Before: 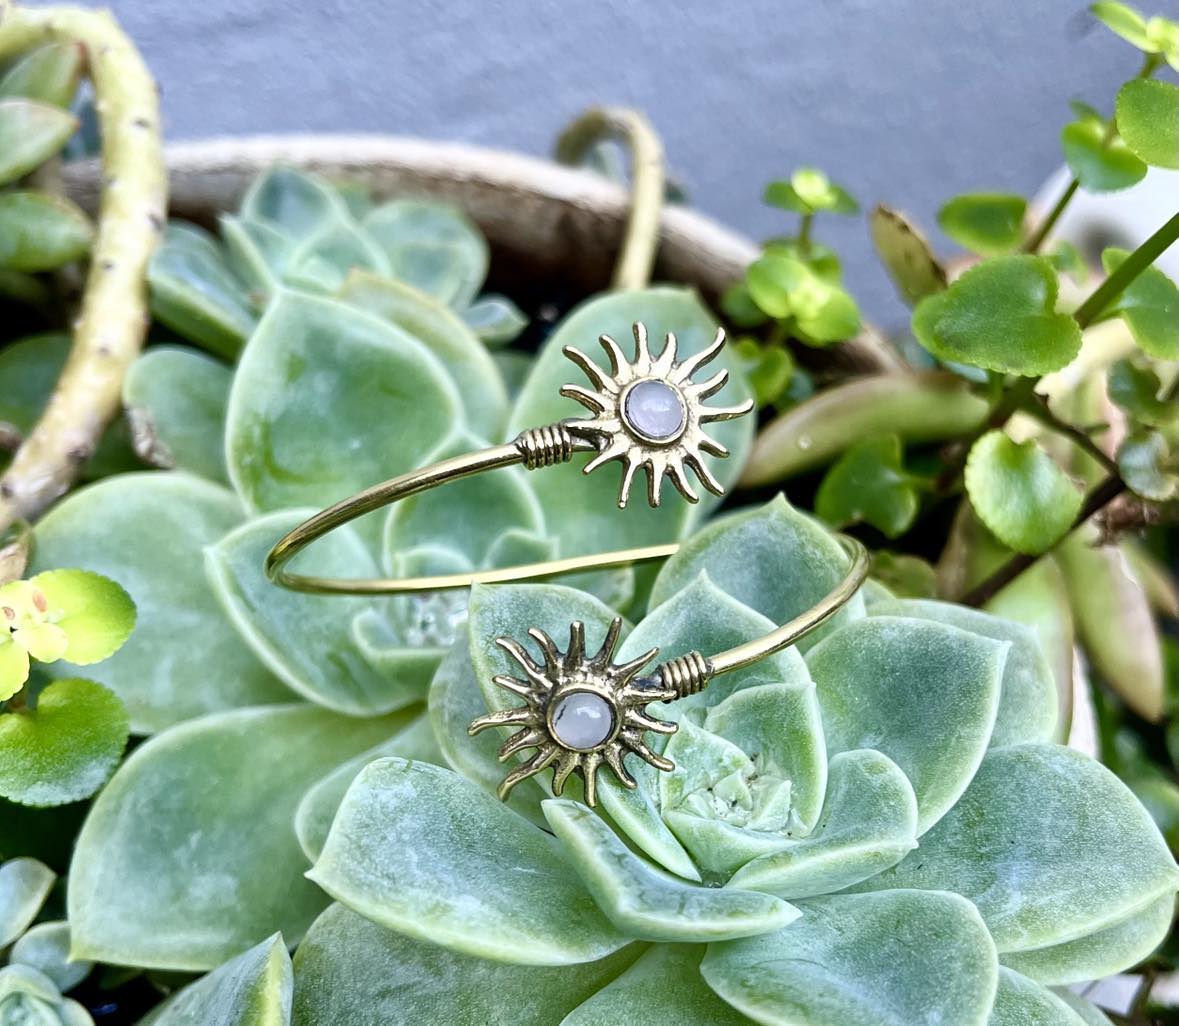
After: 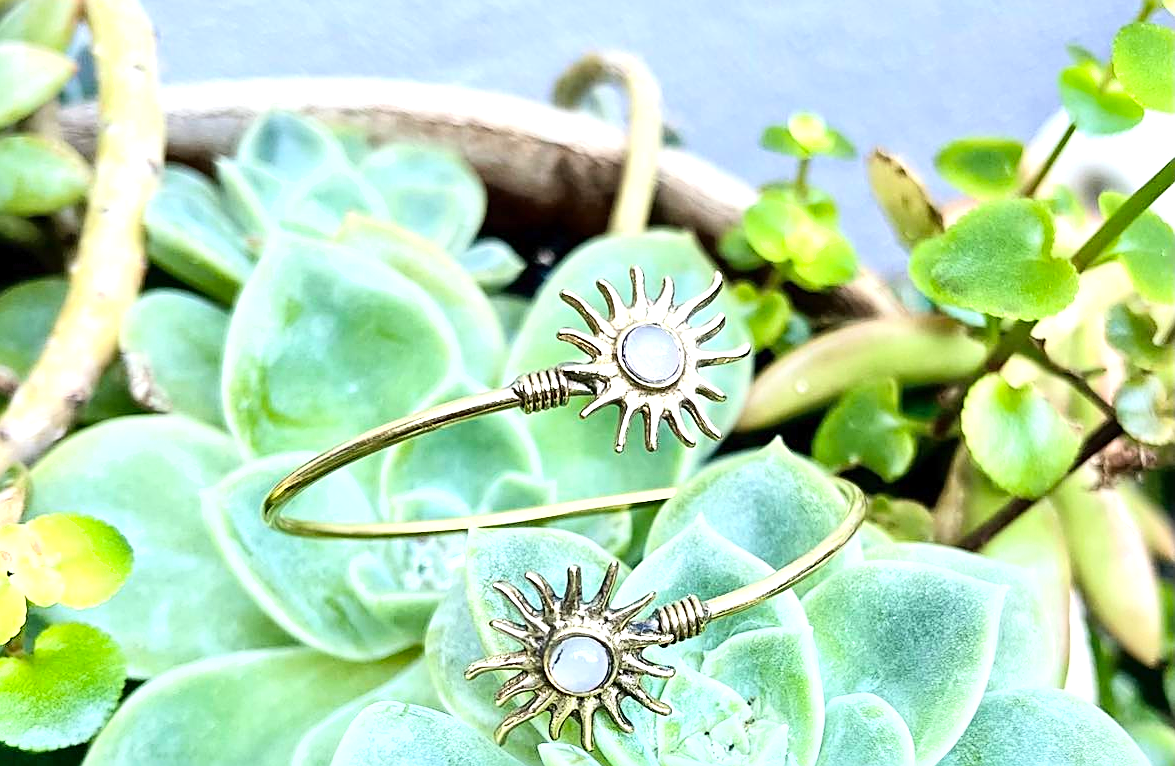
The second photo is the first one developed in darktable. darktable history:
crop: left 0.291%, top 5.497%, bottom 19.751%
local contrast: mode bilateral grid, contrast 19, coarseness 50, detail 144%, midtone range 0.2
exposure: exposure 0.637 EV, compensate highlight preservation false
shadows and highlights: shadows 29.29, highlights -29.2, low approximation 0.01, soften with gaussian
tone curve: curves: ch0 [(0, 0) (0.003, 0.011) (0.011, 0.014) (0.025, 0.023) (0.044, 0.035) (0.069, 0.047) (0.1, 0.065) (0.136, 0.098) (0.177, 0.139) (0.224, 0.214) (0.277, 0.306) (0.335, 0.392) (0.399, 0.484) (0.468, 0.584) (0.543, 0.68) (0.623, 0.772) (0.709, 0.847) (0.801, 0.905) (0.898, 0.951) (1, 1)], color space Lab, independent channels, preserve colors none
sharpen: on, module defaults
contrast brightness saturation: brightness 0.125
